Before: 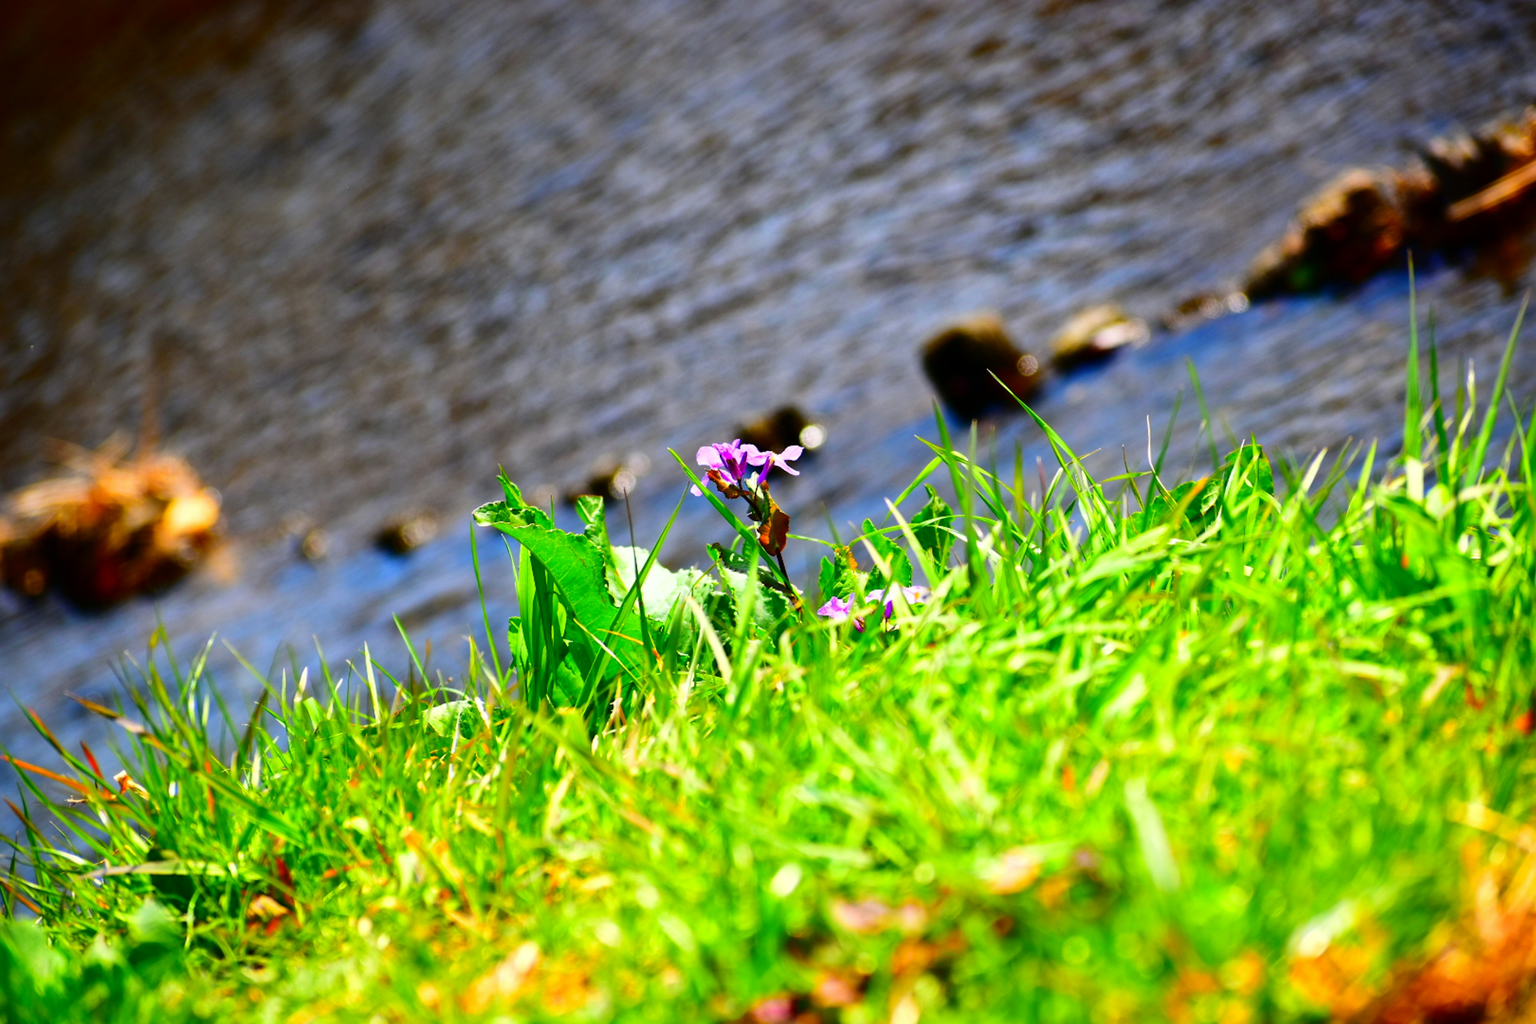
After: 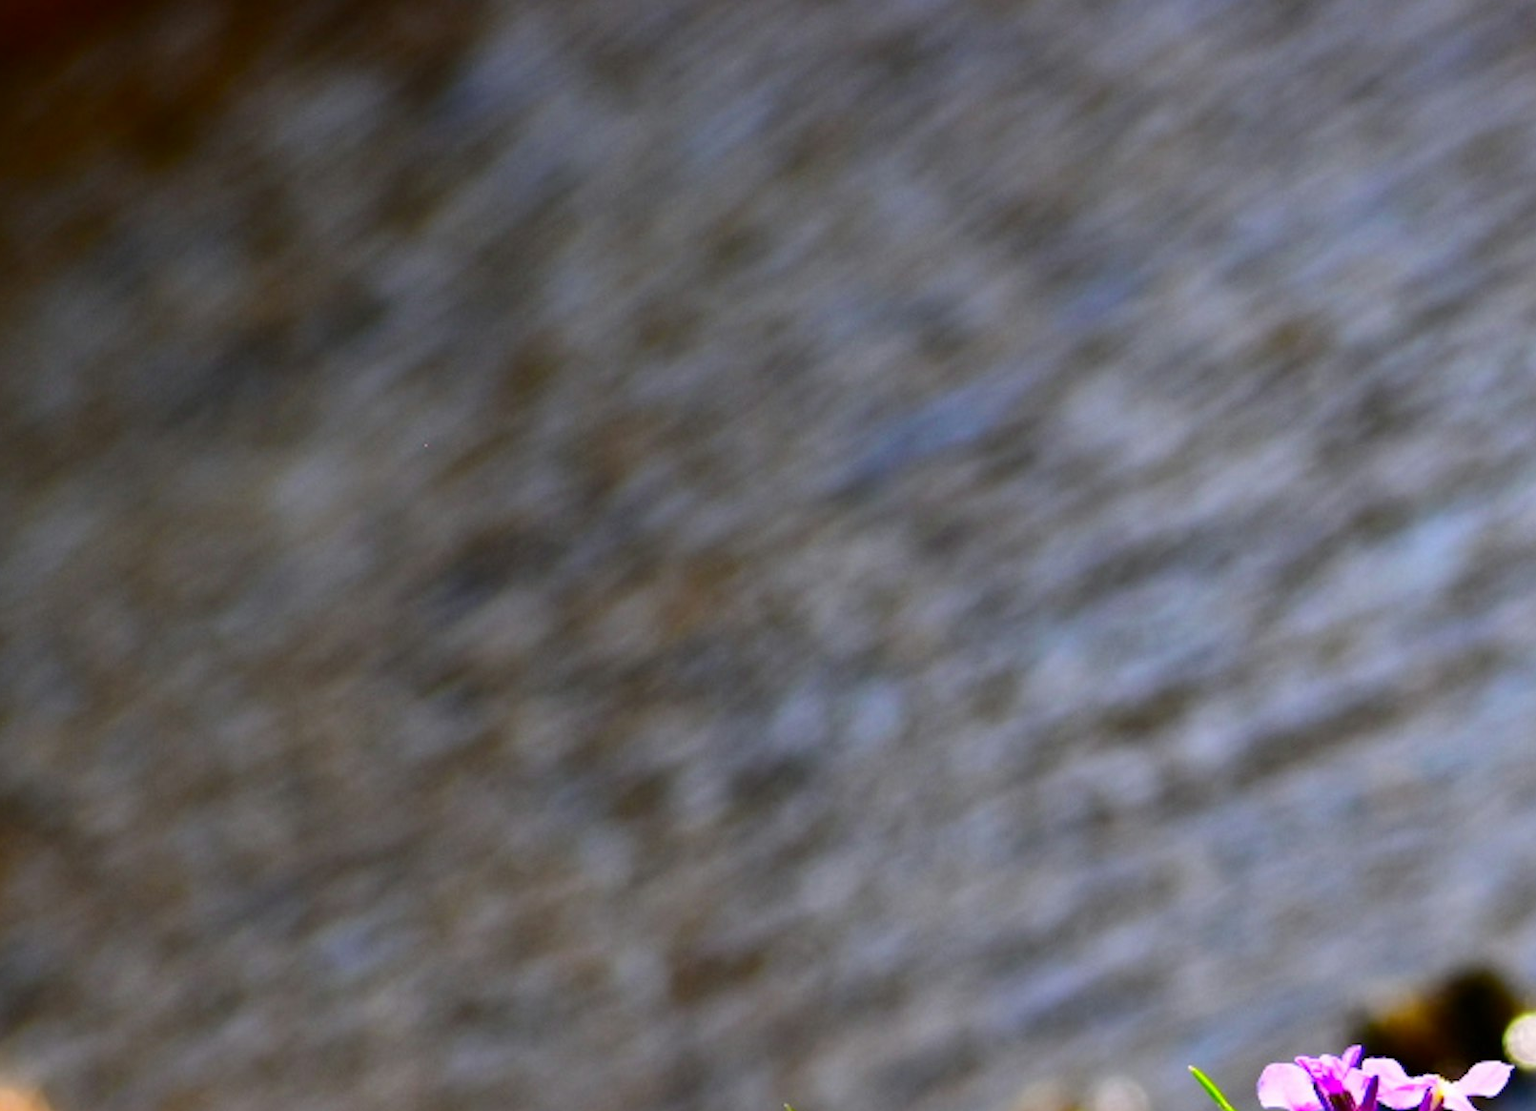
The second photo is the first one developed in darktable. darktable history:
crop and rotate: left 10.993%, top 0.076%, right 47.038%, bottom 54.354%
